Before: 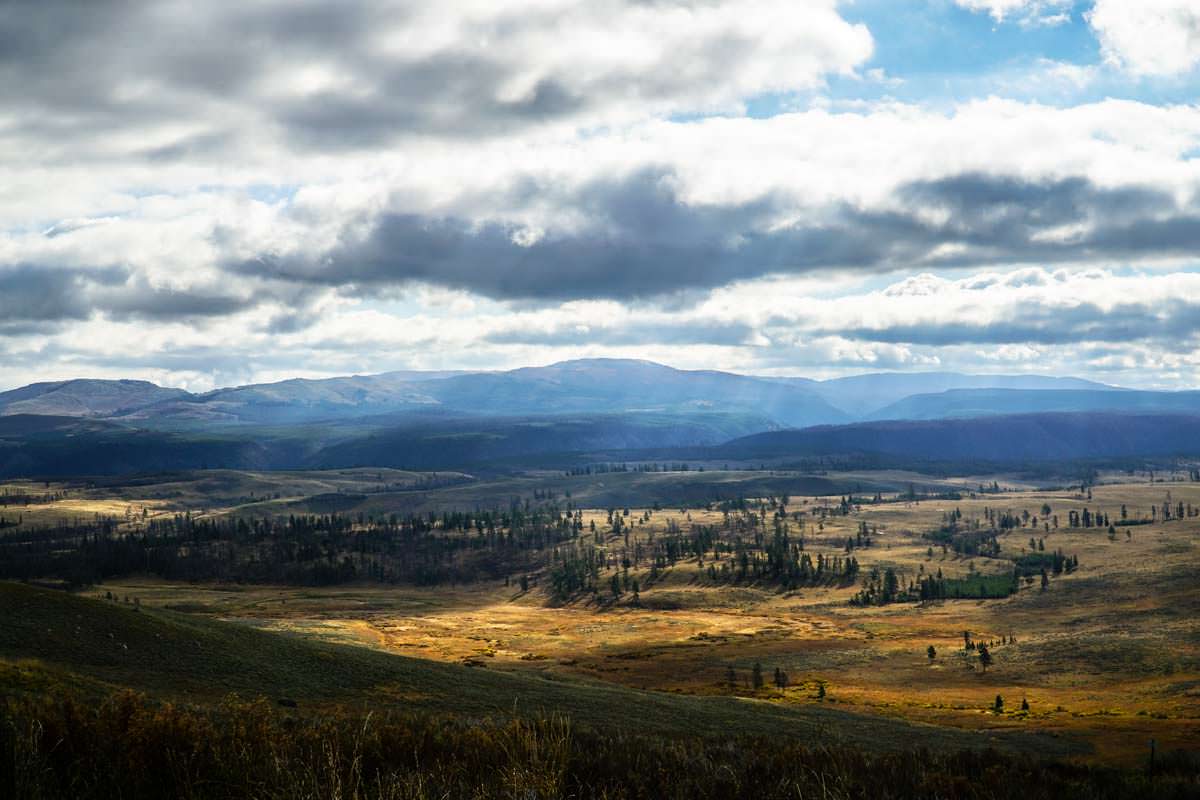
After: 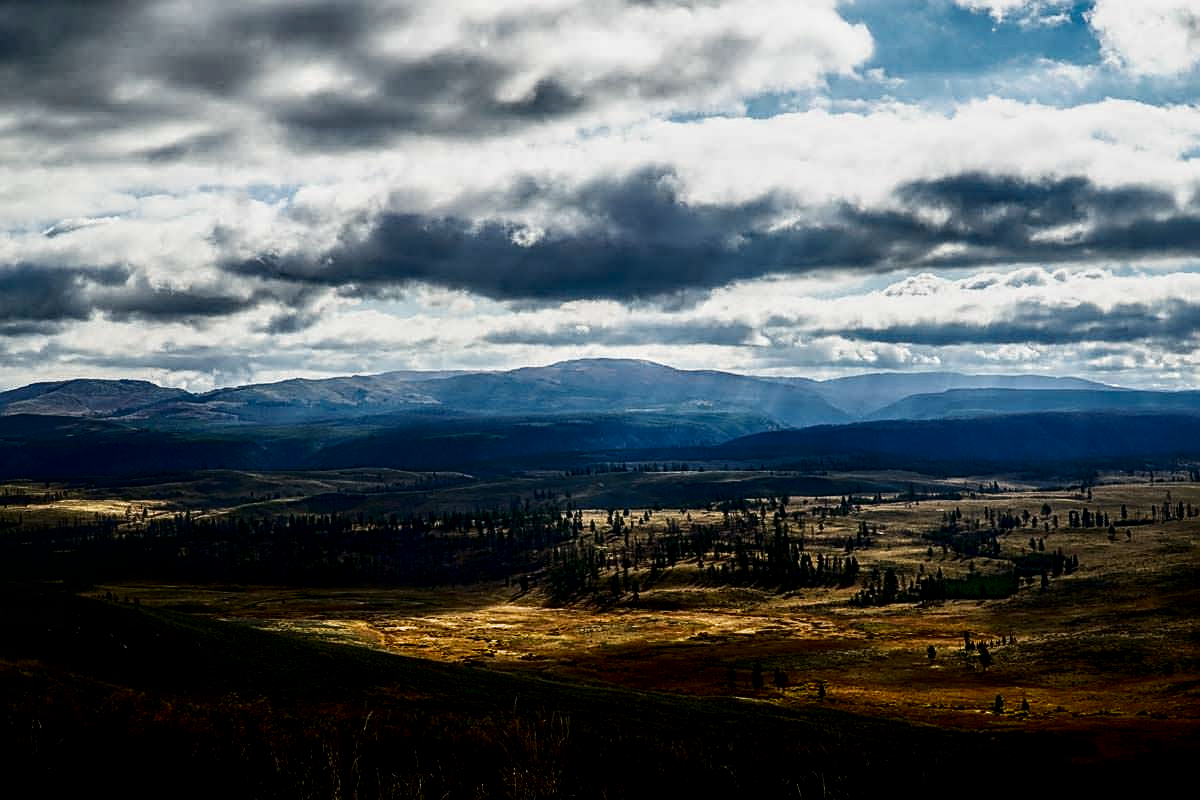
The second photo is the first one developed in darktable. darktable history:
sharpen: on, module defaults
local contrast: detail 130%
filmic rgb: middle gray luminance 21.82%, black relative exposure -14.03 EV, white relative exposure 2.96 EV, target black luminance 0%, hardness 8.73, latitude 59.97%, contrast 1.206, highlights saturation mix 4.42%, shadows ↔ highlights balance 40.8%, color science v6 (2022)
contrast brightness saturation: brightness -0.522
